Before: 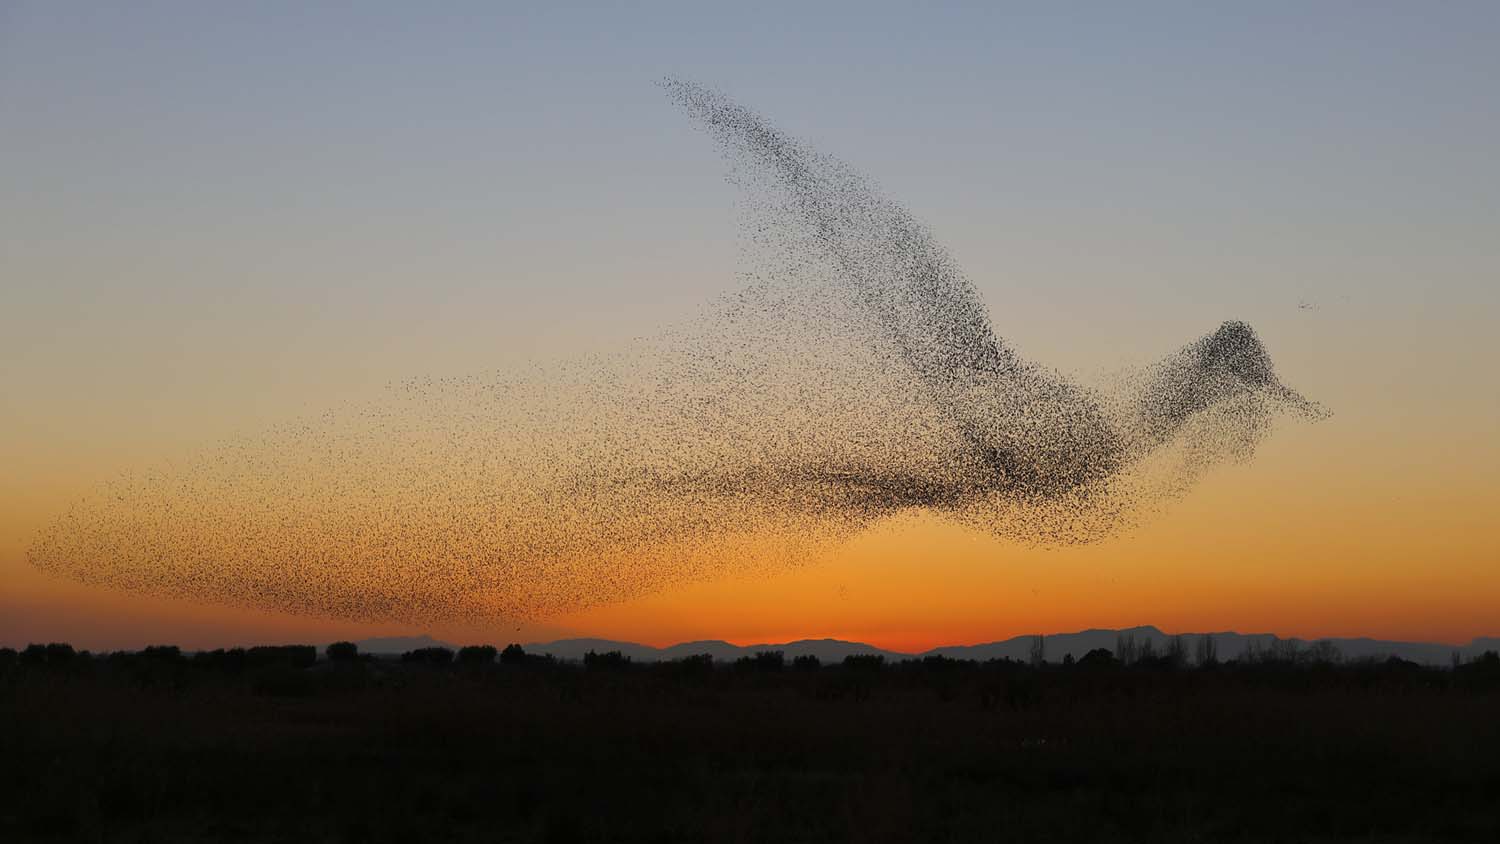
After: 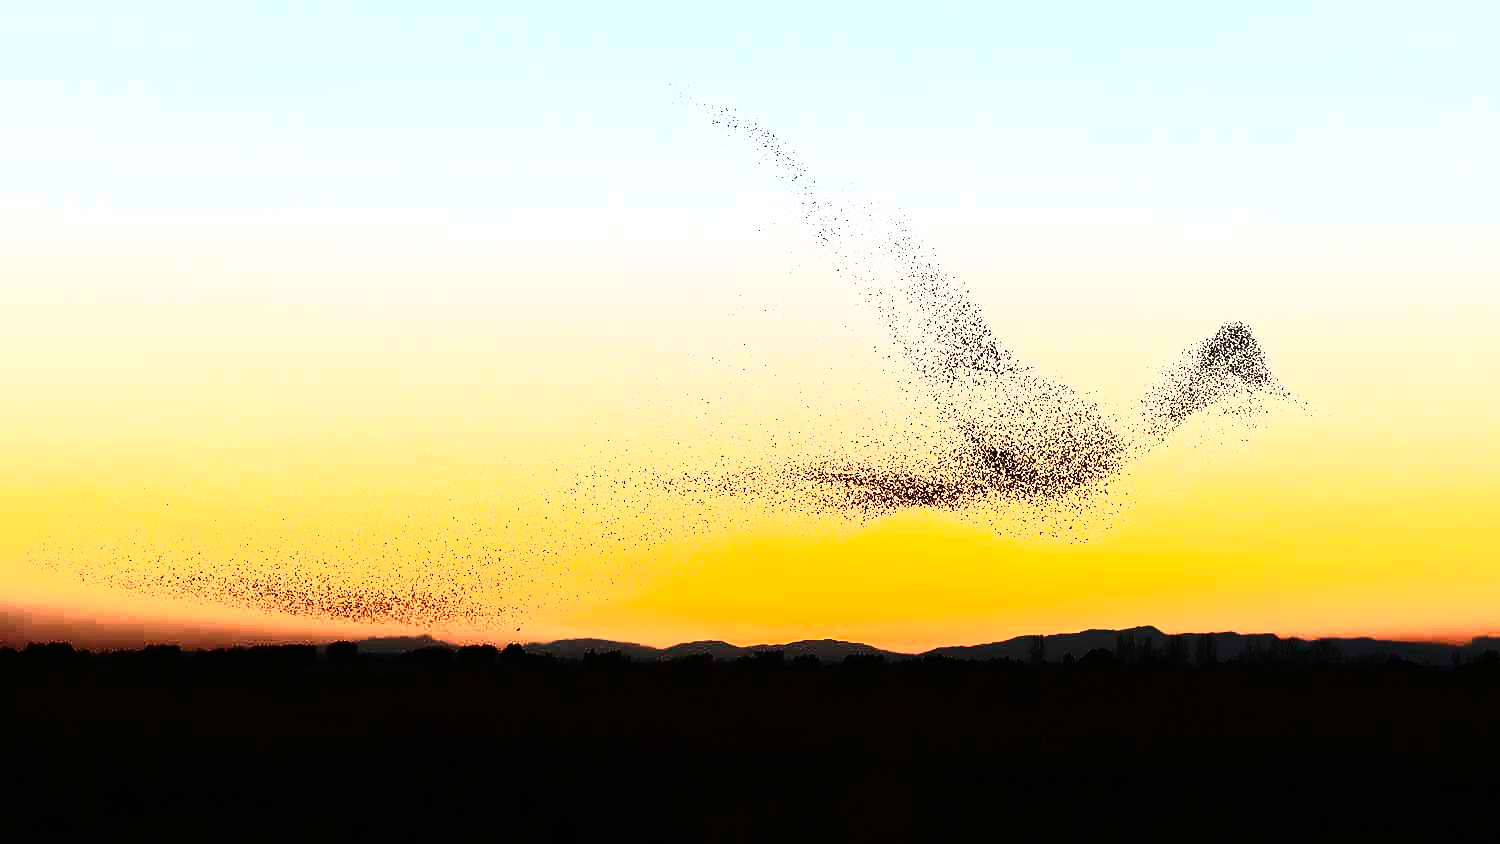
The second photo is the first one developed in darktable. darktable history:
tone equalizer: -8 EV -0.722 EV, -7 EV -0.736 EV, -6 EV -0.569 EV, -5 EV -0.382 EV, -3 EV 0.389 EV, -2 EV 0.6 EV, -1 EV 0.675 EV, +0 EV 0.772 EV
tone curve: curves: ch0 [(0, 0) (0.003, 0.005) (0.011, 0.008) (0.025, 0.013) (0.044, 0.017) (0.069, 0.022) (0.1, 0.029) (0.136, 0.038) (0.177, 0.053) (0.224, 0.081) (0.277, 0.128) (0.335, 0.214) (0.399, 0.343) (0.468, 0.478) (0.543, 0.641) (0.623, 0.798) (0.709, 0.911) (0.801, 0.971) (0.898, 0.99) (1, 1)], color space Lab, independent channels, preserve colors none
color balance rgb: power › hue 72.92°, perceptual saturation grading › global saturation 14.857%, global vibrance 14.869%
contrast brightness saturation: contrast 0.608, brightness 0.353, saturation 0.139
